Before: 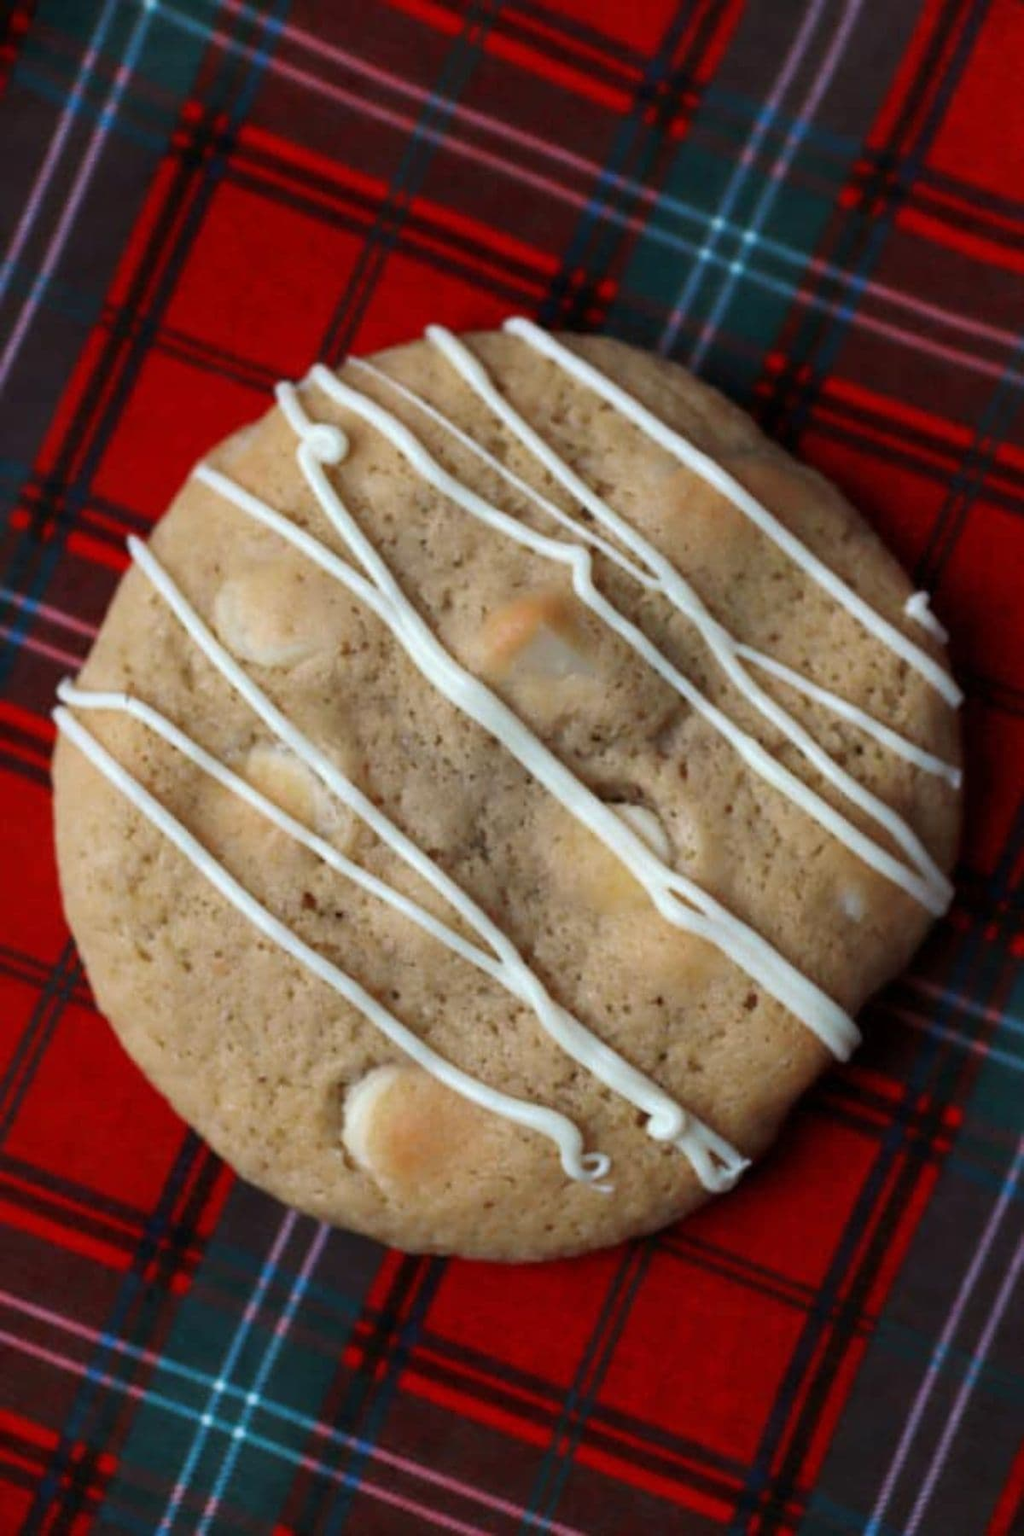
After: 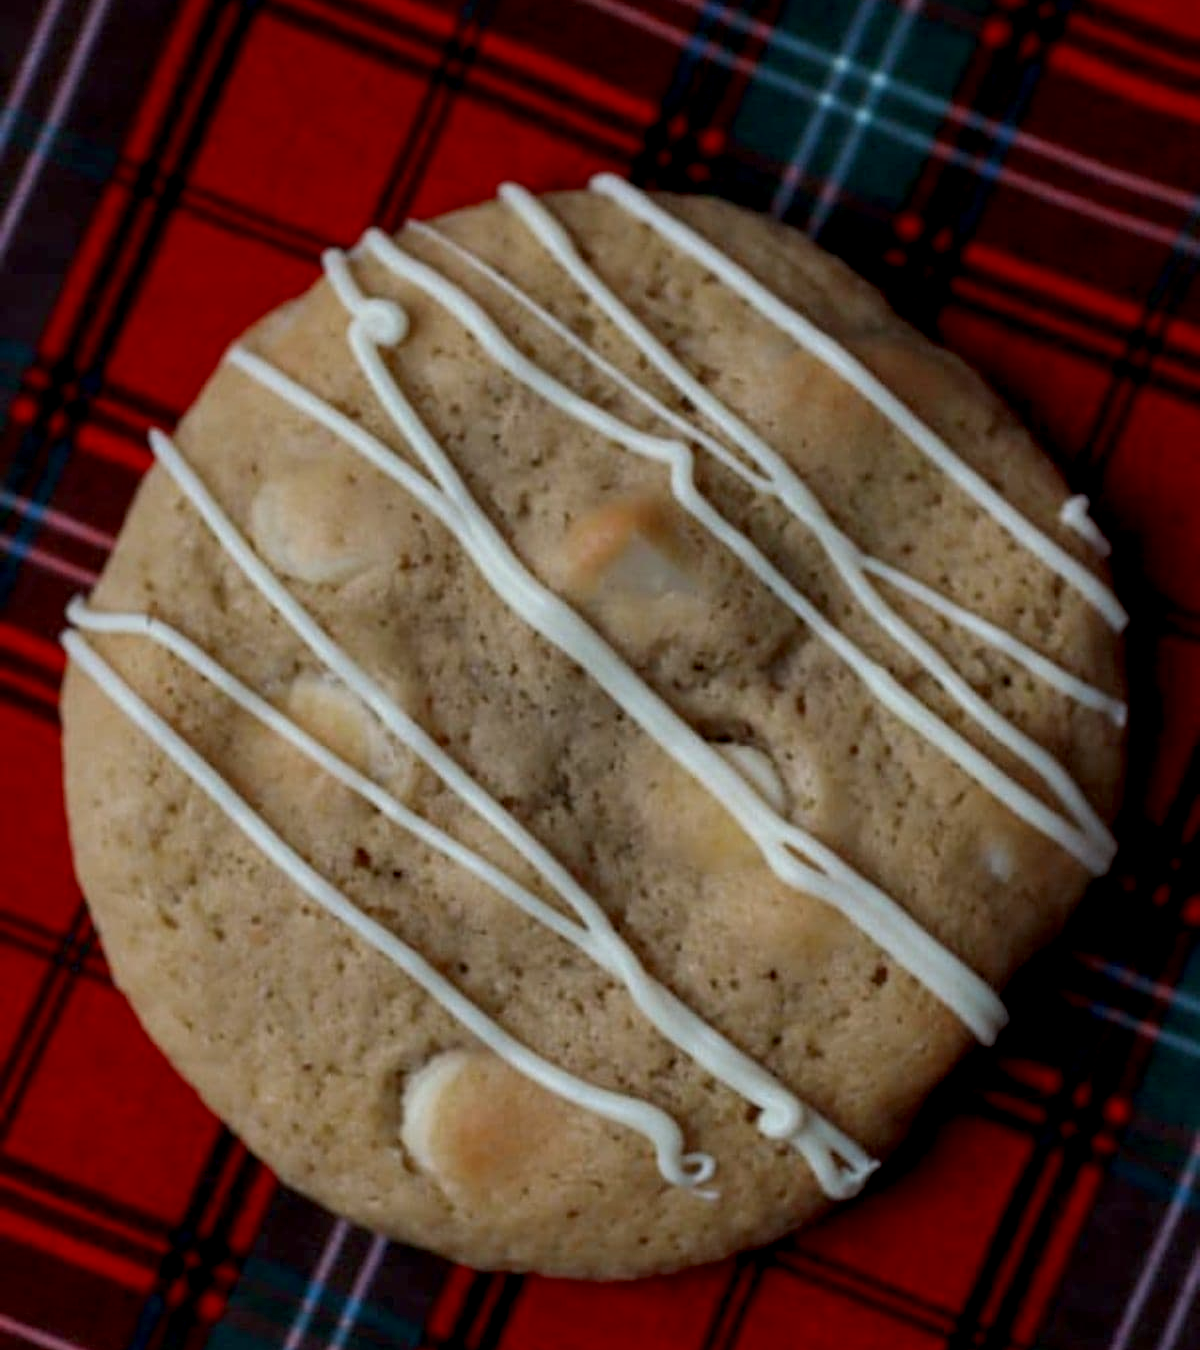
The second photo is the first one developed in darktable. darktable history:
local contrast: on, module defaults
exposure: black level correction 0.009, exposure -0.637 EV, compensate highlight preservation false
crop: top 11.038%, bottom 13.962%
